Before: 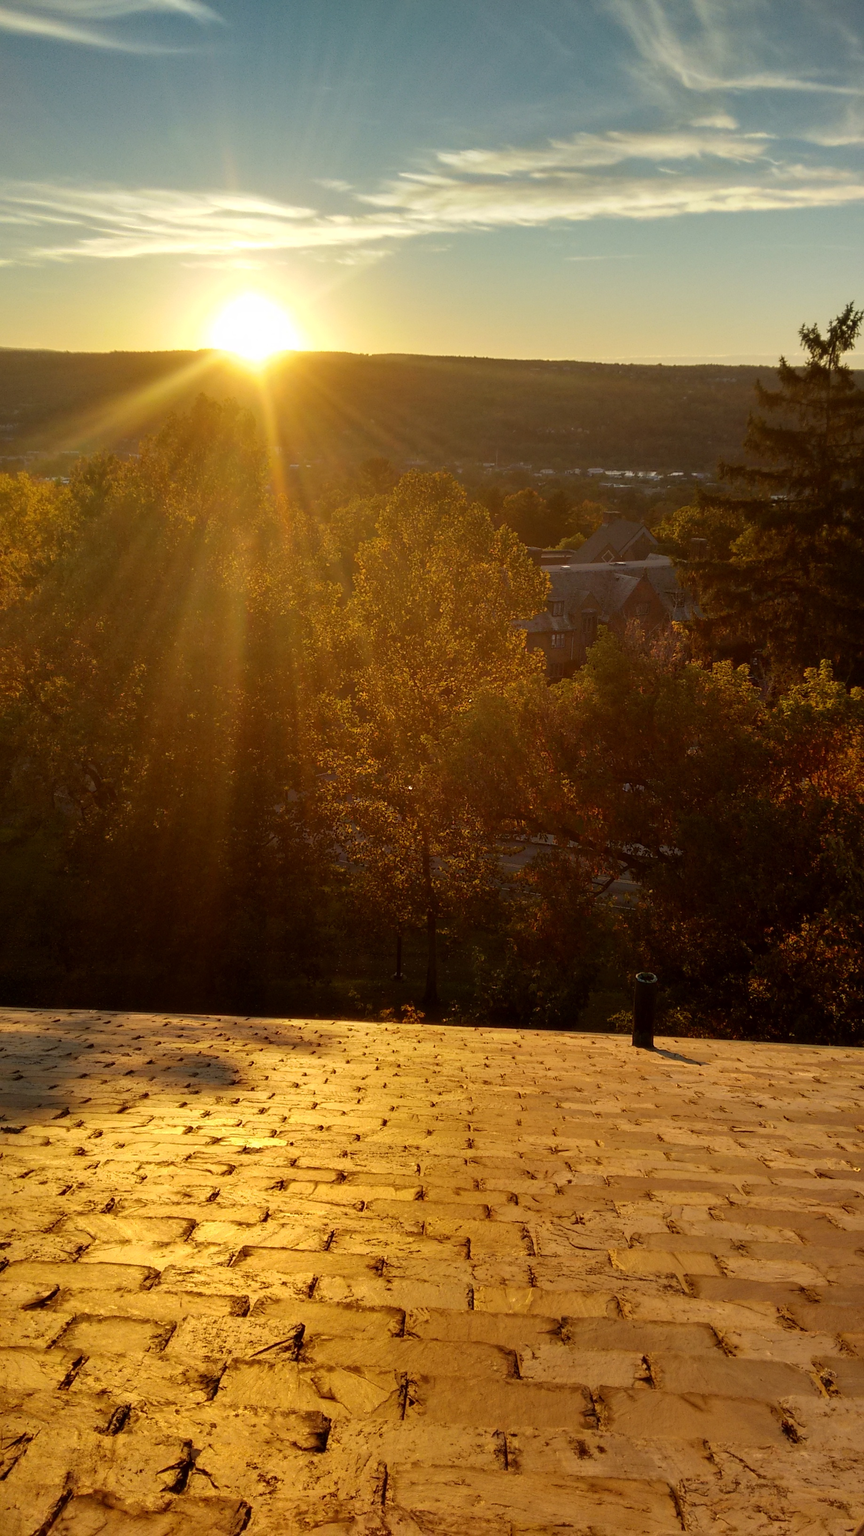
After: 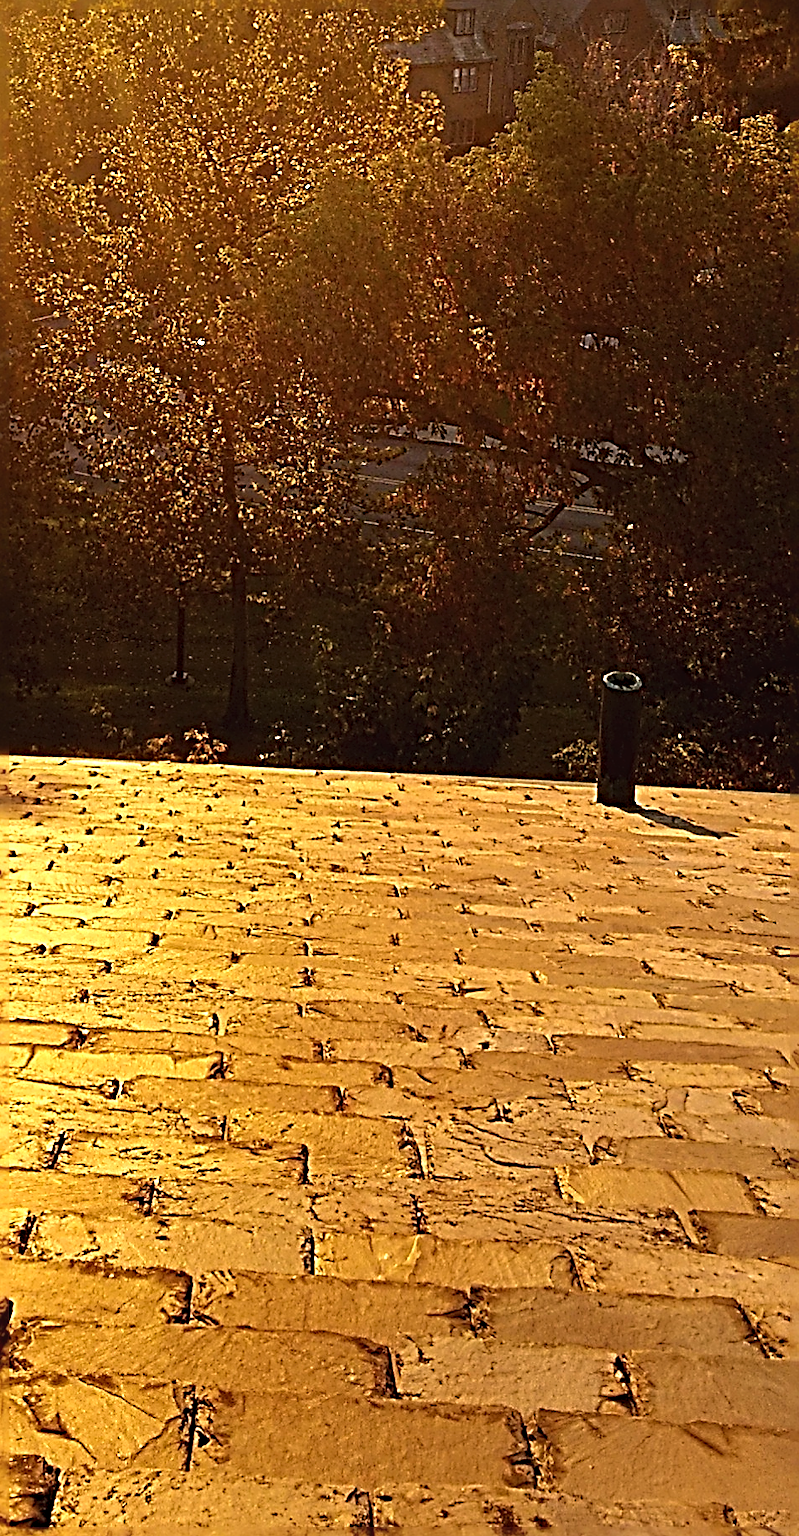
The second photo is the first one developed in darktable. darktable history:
crop: left 34.479%, top 38.822%, right 13.718%, bottom 5.172%
sharpen: radius 4.001, amount 2
exposure: black level correction -0.002, exposure 0.54 EV, compensate highlight preservation false
